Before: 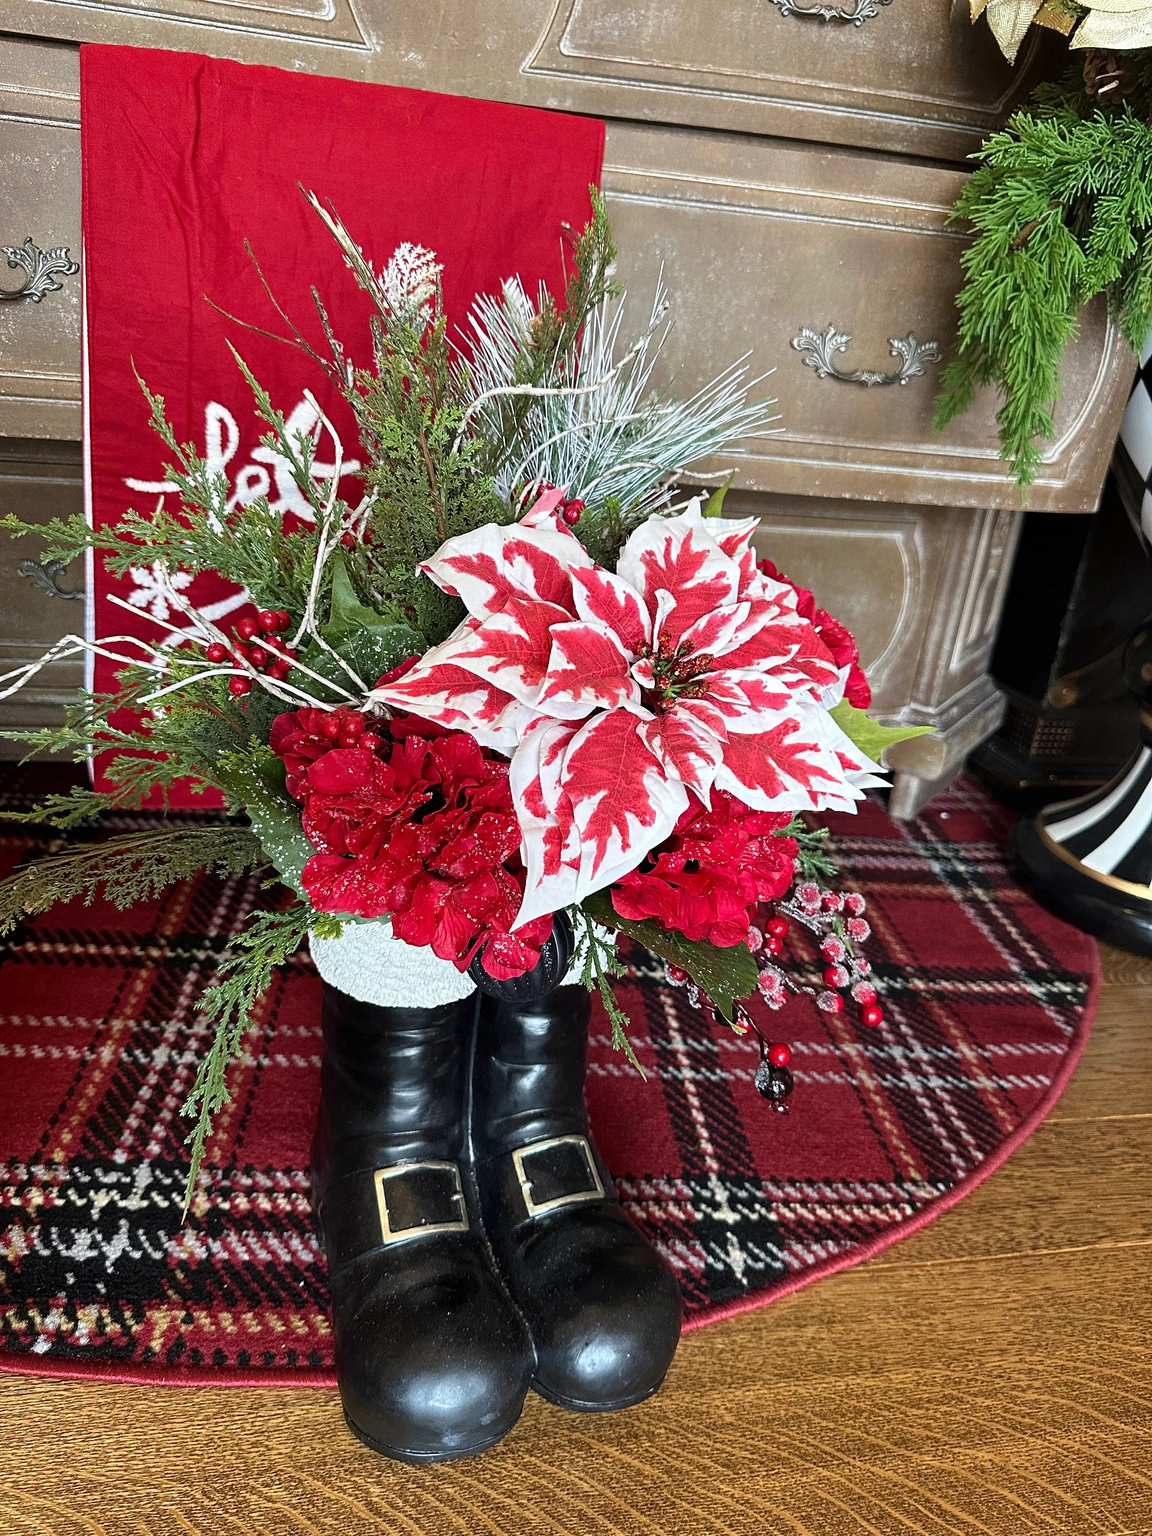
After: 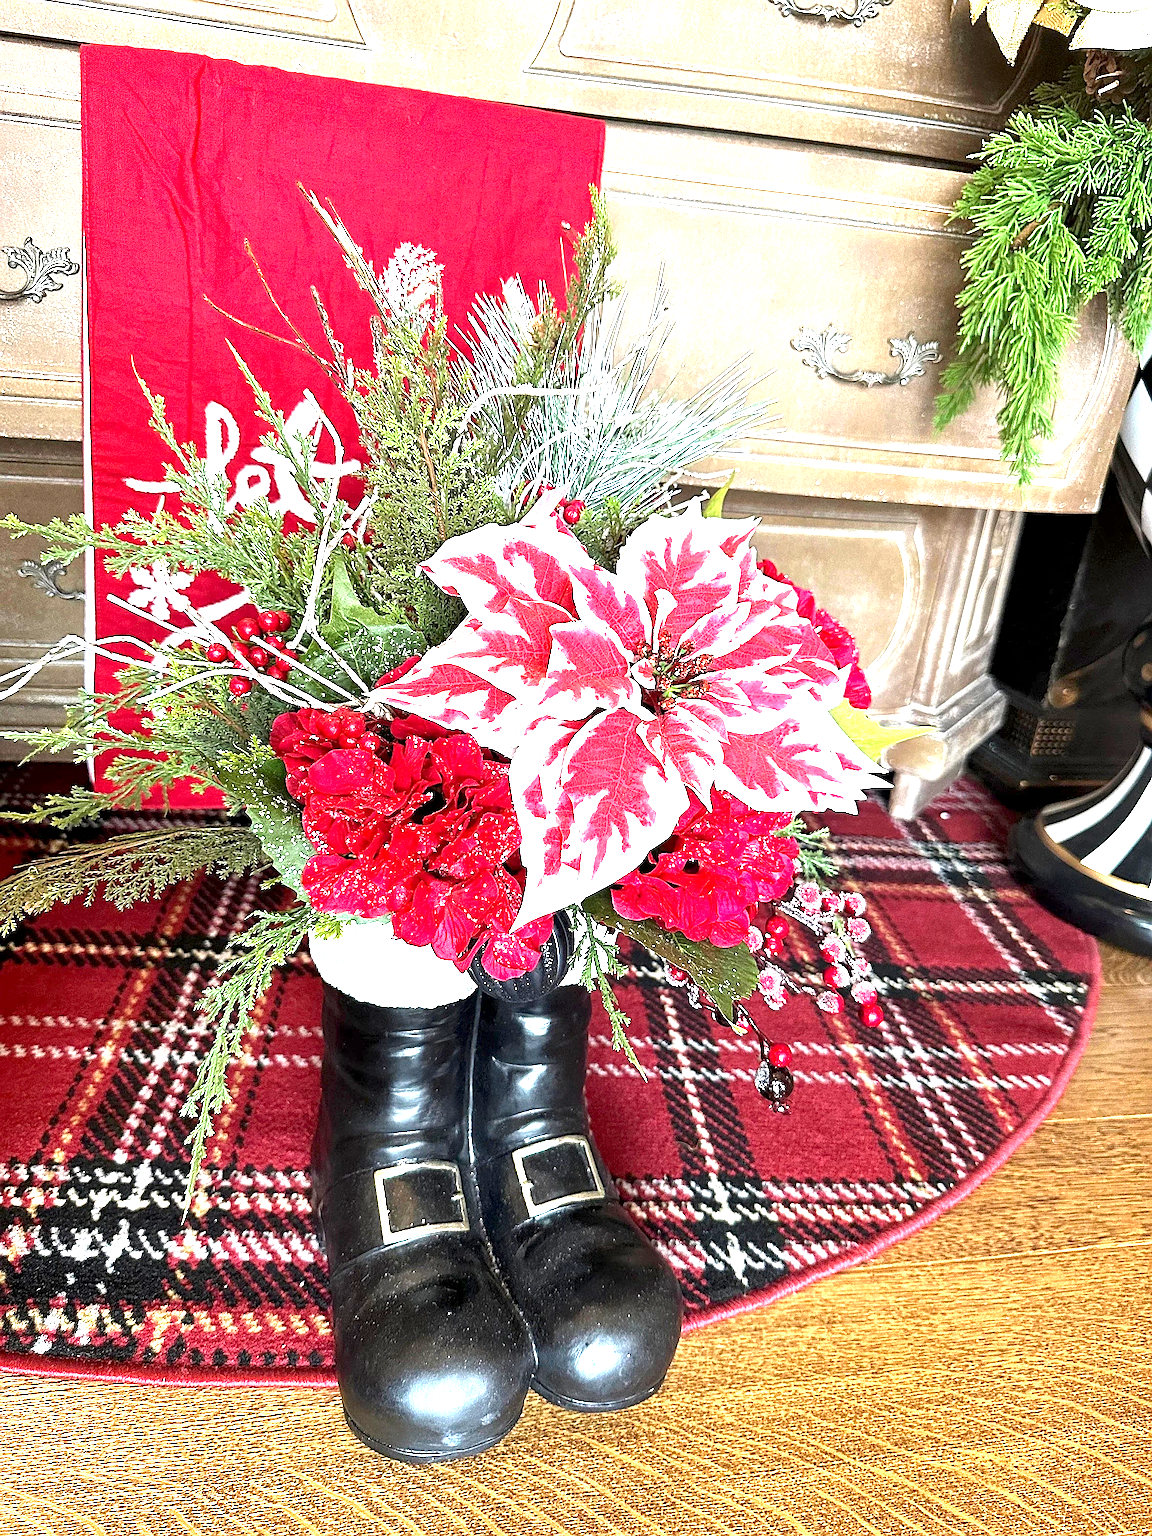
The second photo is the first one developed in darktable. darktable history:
exposure: black level correction 0.001, exposure 1.822 EV, compensate exposure bias true, compensate highlight preservation false
sharpen: on, module defaults
